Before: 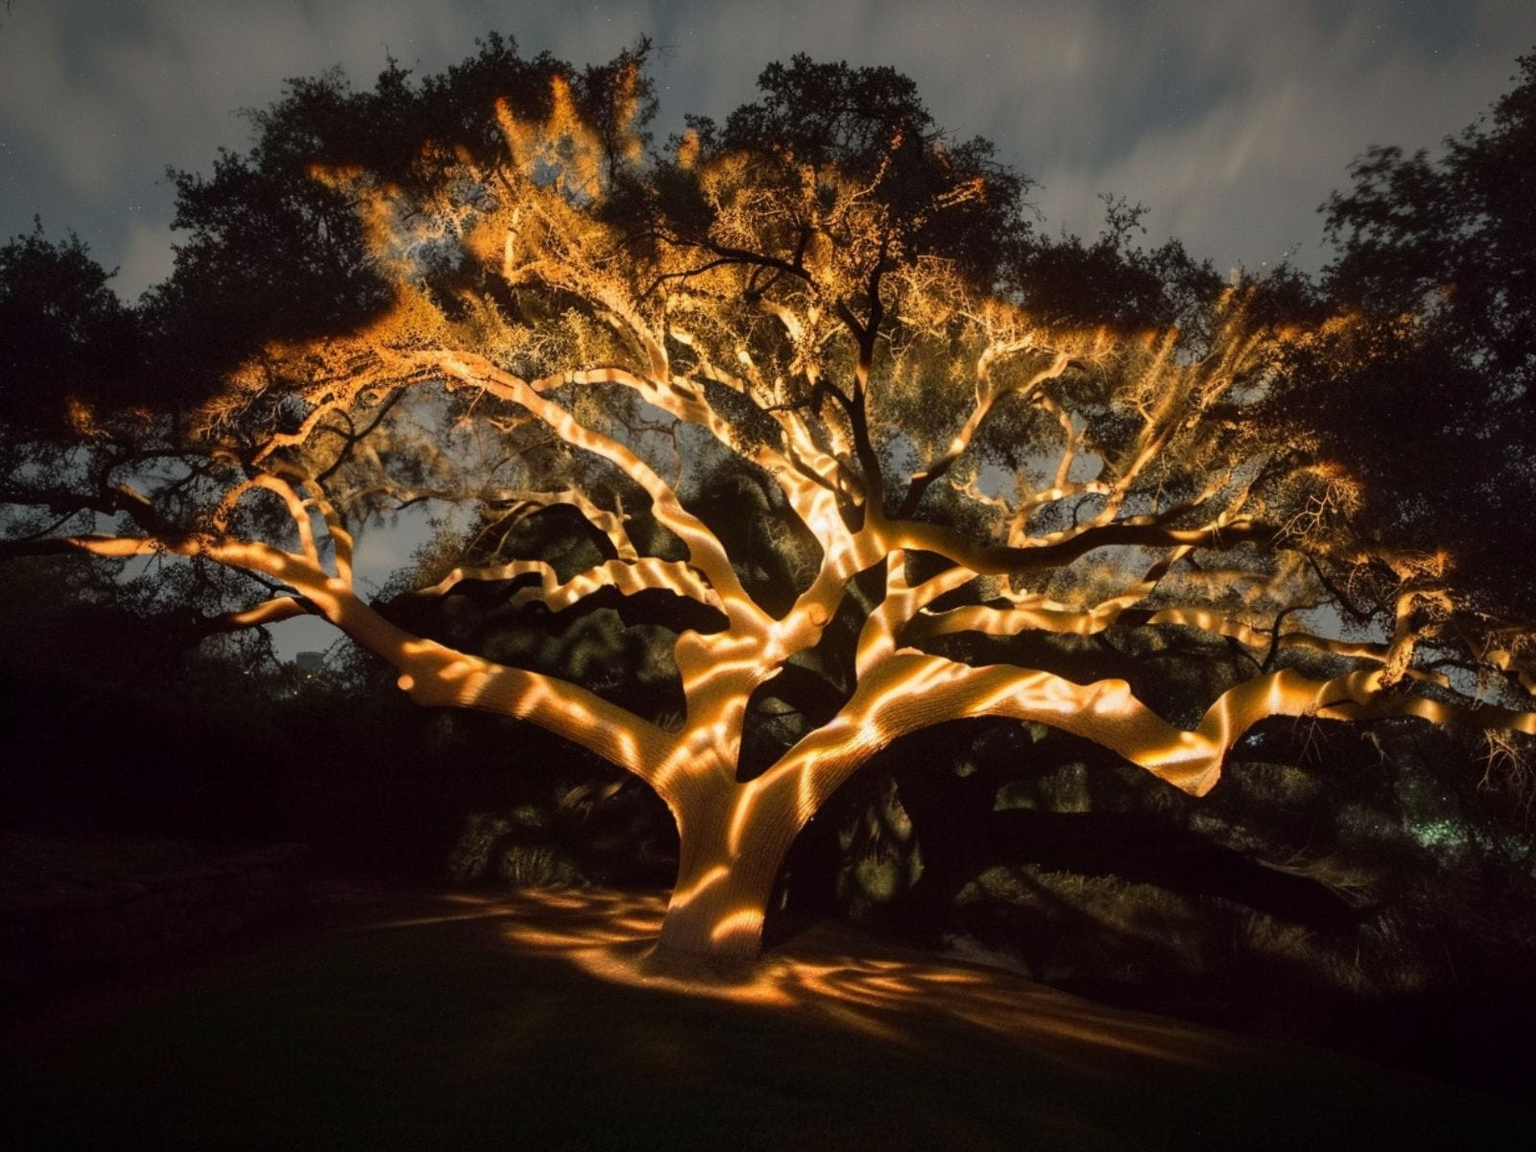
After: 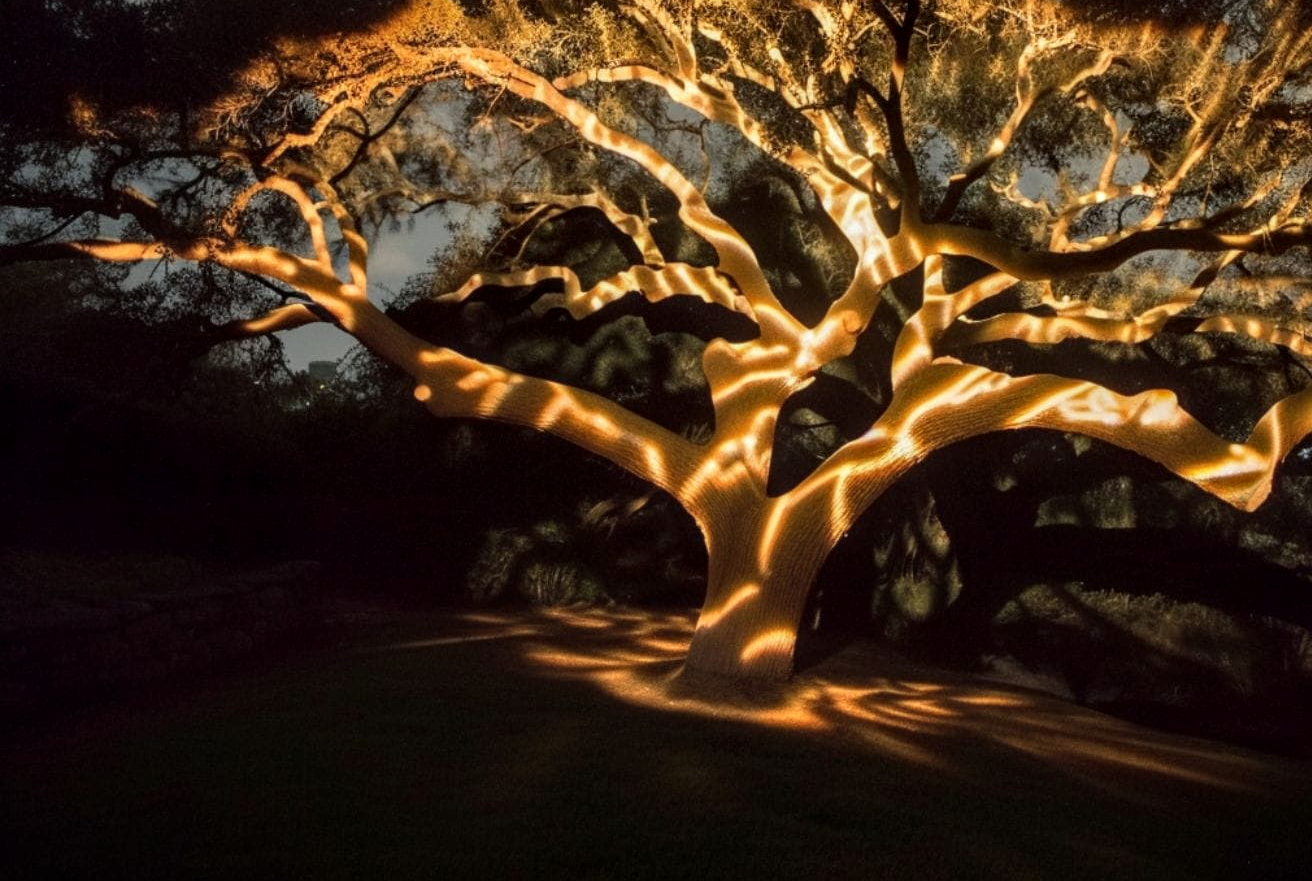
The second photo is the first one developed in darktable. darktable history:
crop: top 26.531%, right 17.959%
local contrast: detail 130%
white balance: red 0.978, blue 0.999
